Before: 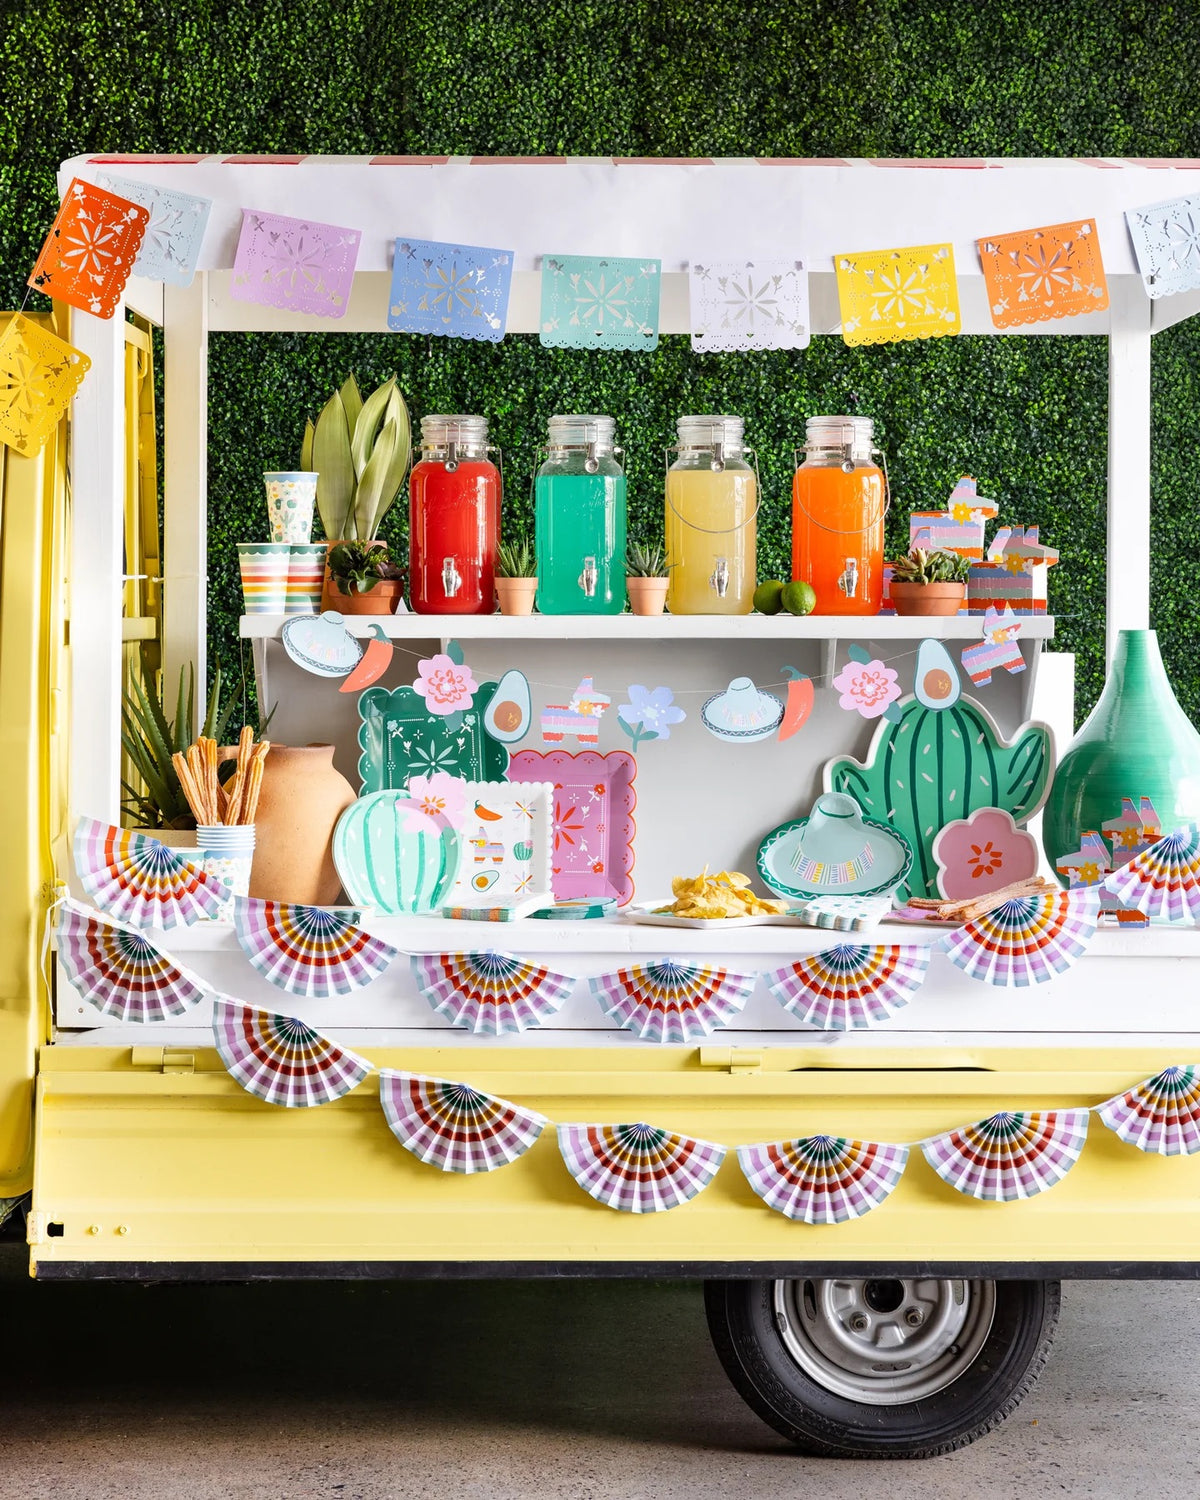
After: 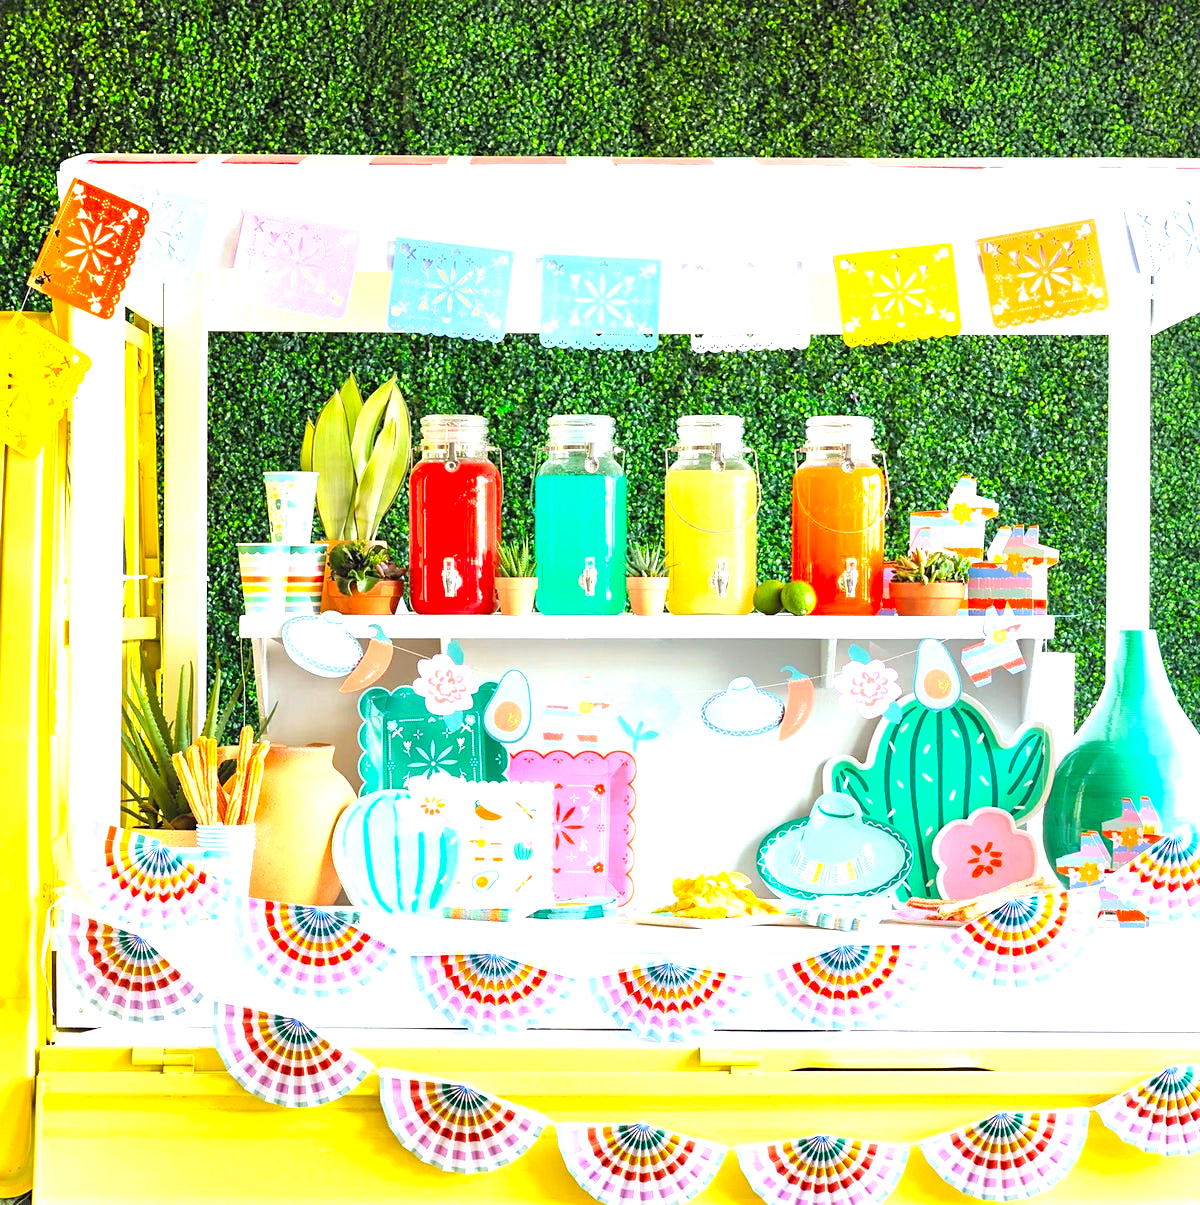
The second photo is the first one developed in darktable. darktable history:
contrast brightness saturation: contrast 0.07, brightness 0.18, saturation 0.4
crop: bottom 19.644%
tone equalizer: on, module defaults
exposure: black level correction 0, exposure 1.2 EV, compensate exposure bias true, compensate highlight preservation false
sharpen: amount 0.2
white balance: red 1.004, blue 1.024
color correction: highlights a* -8, highlights b* 3.1
